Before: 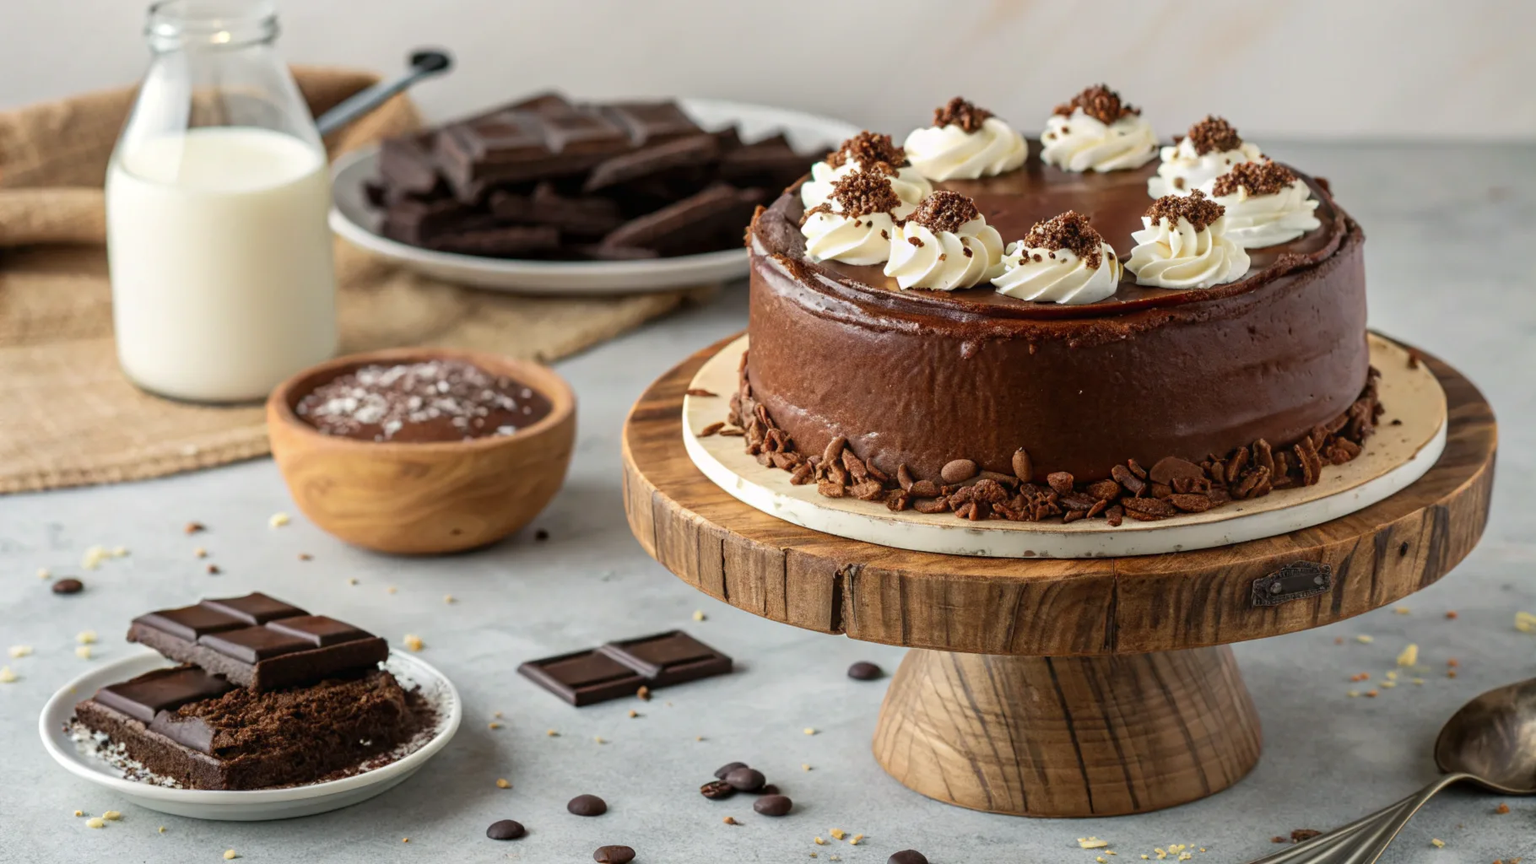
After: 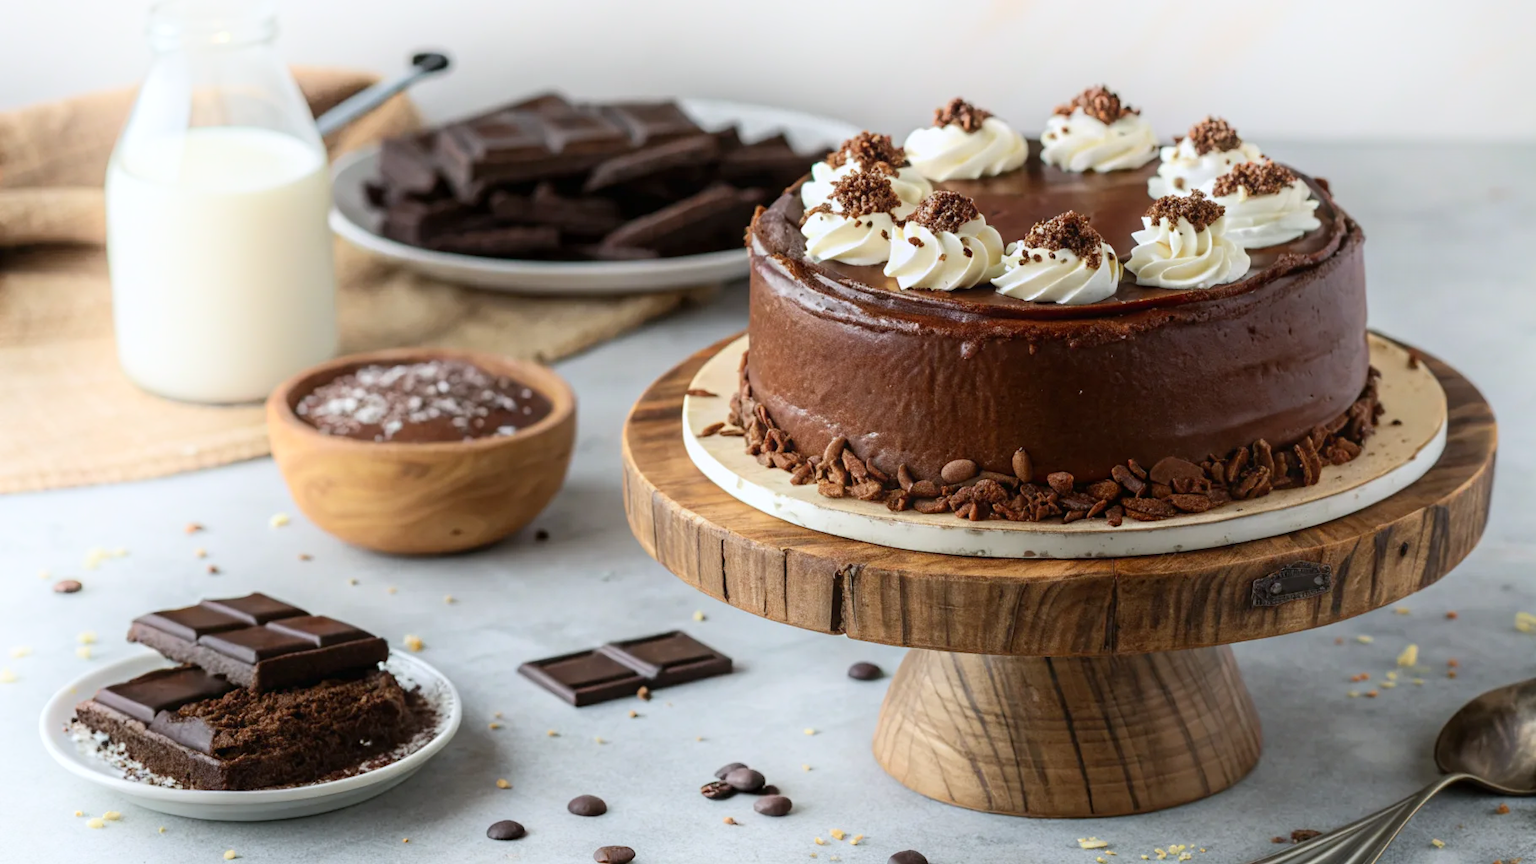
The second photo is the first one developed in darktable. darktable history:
white balance: red 0.974, blue 1.044
shadows and highlights: shadows -21.3, highlights 100, soften with gaussian
